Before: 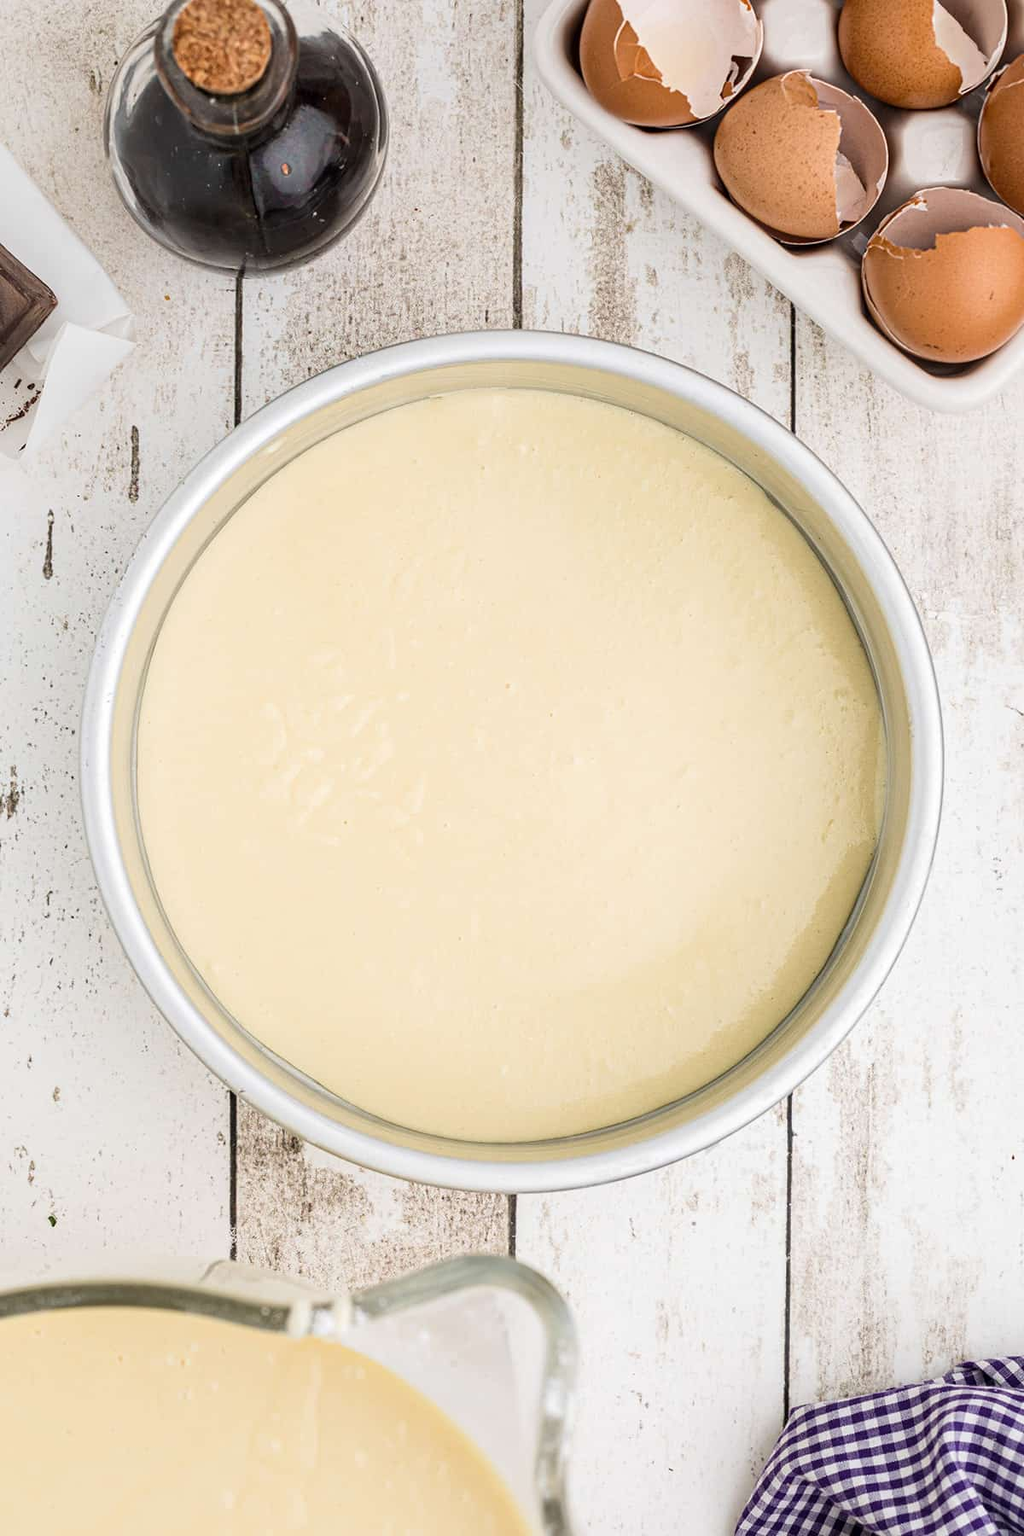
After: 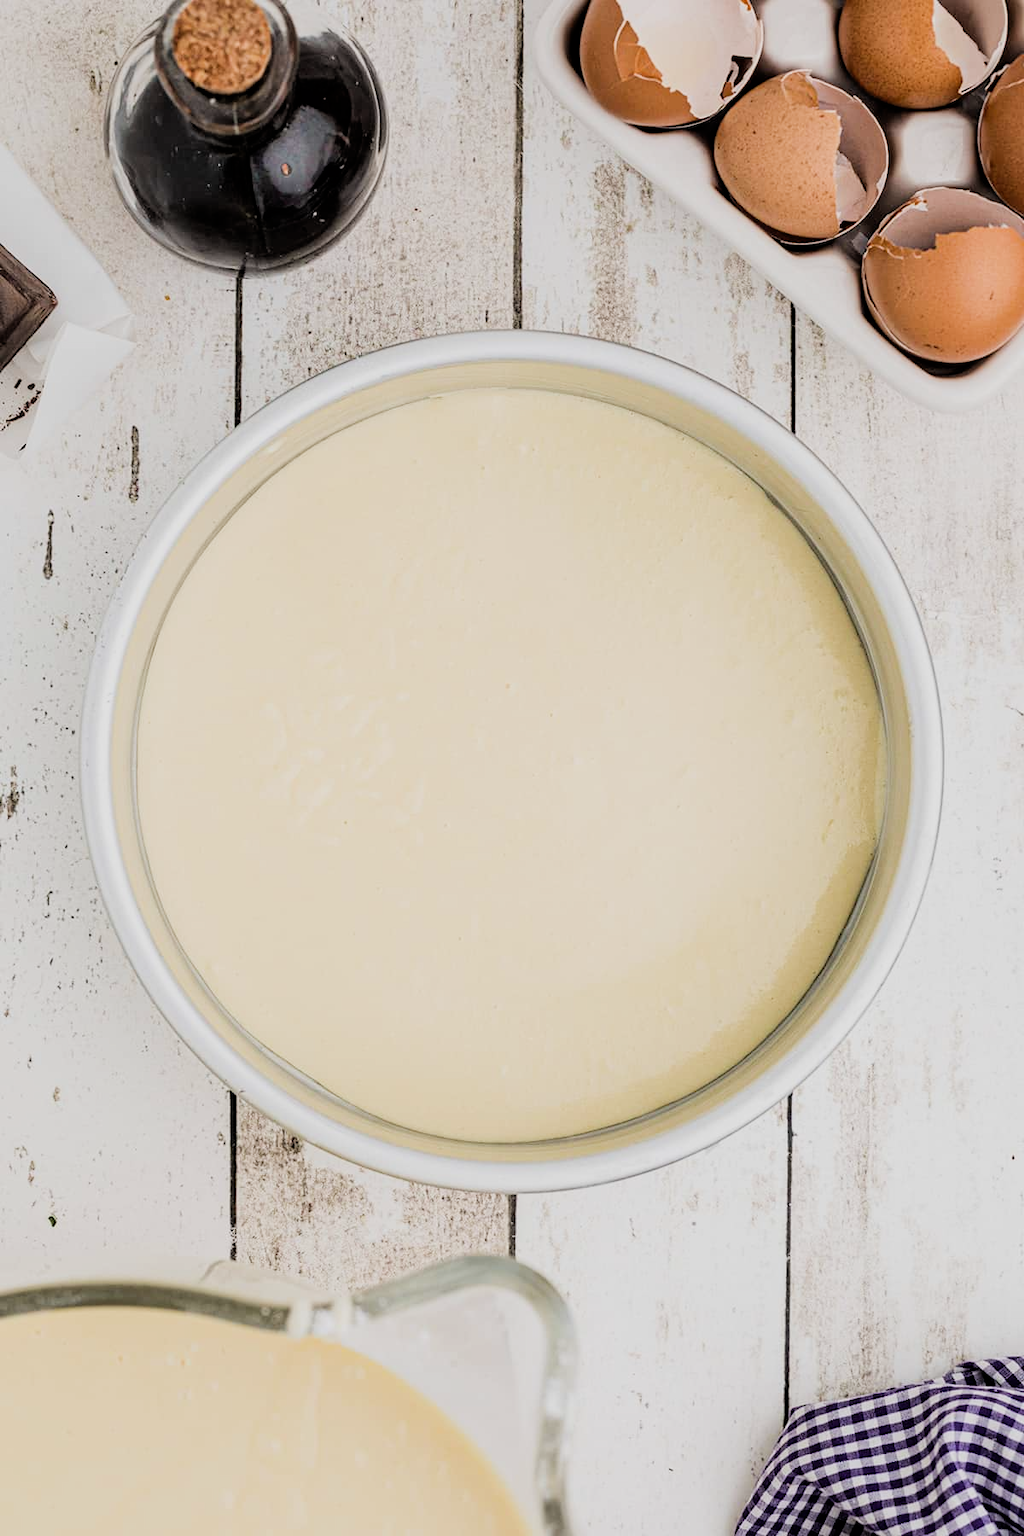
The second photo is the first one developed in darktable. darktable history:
filmic rgb: black relative exposure -5.14 EV, white relative exposure 4 EV, hardness 2.9, contrast 1.19, highlights saturation mix -31.14%
